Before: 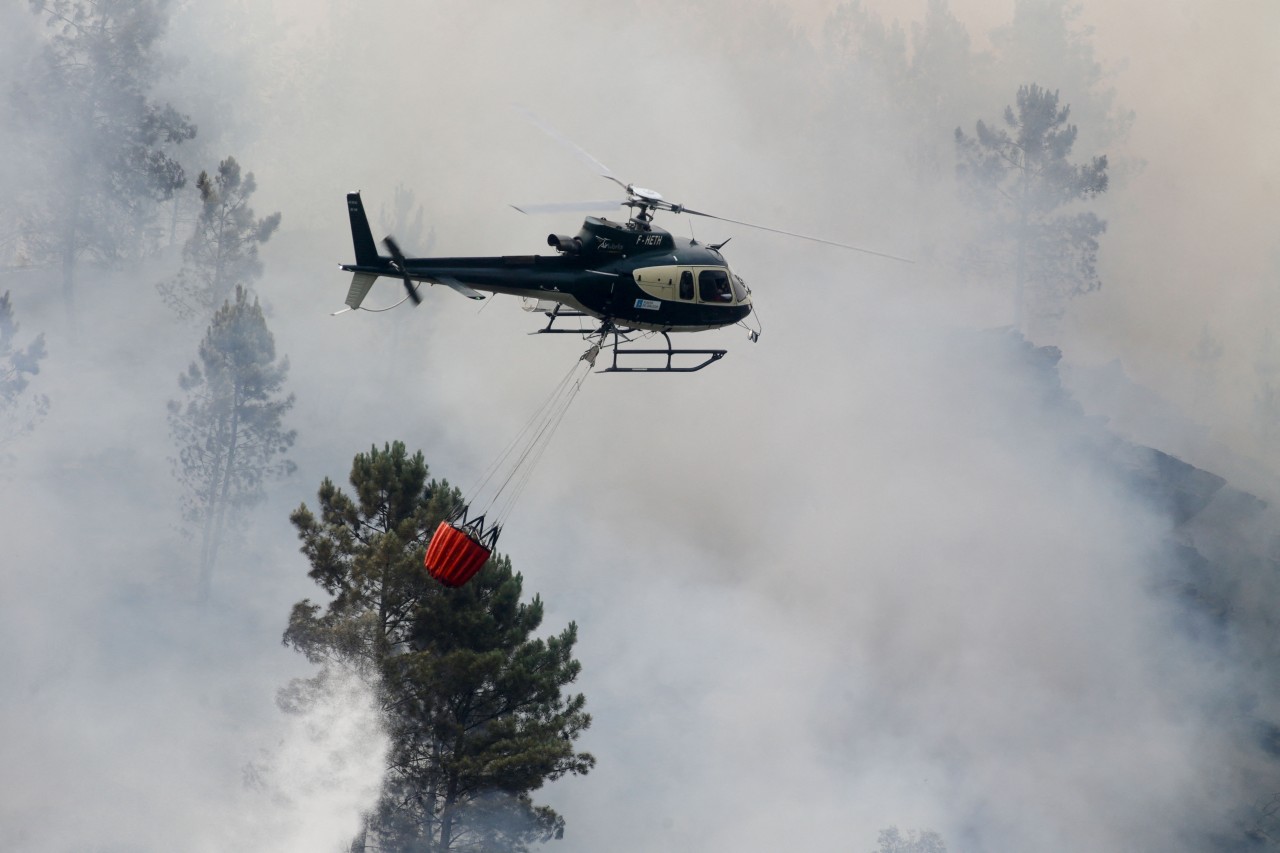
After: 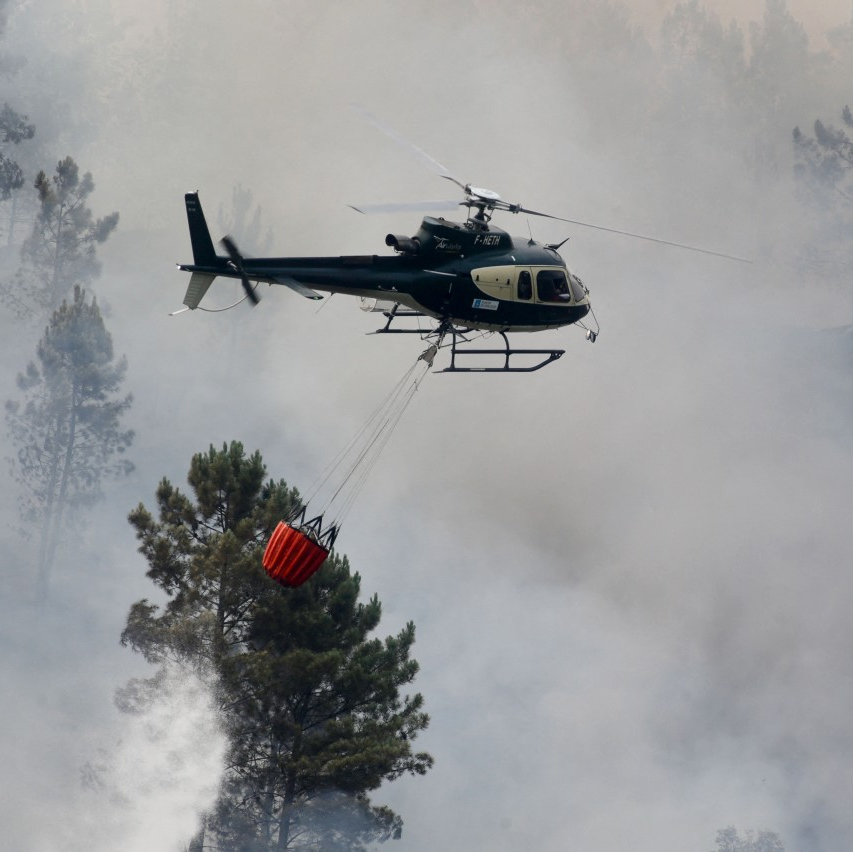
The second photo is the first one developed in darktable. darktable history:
shadows and highlights: low approximation 0.01, soften with gaussian
crop and rotate: left 12.673%, right 20.66%
